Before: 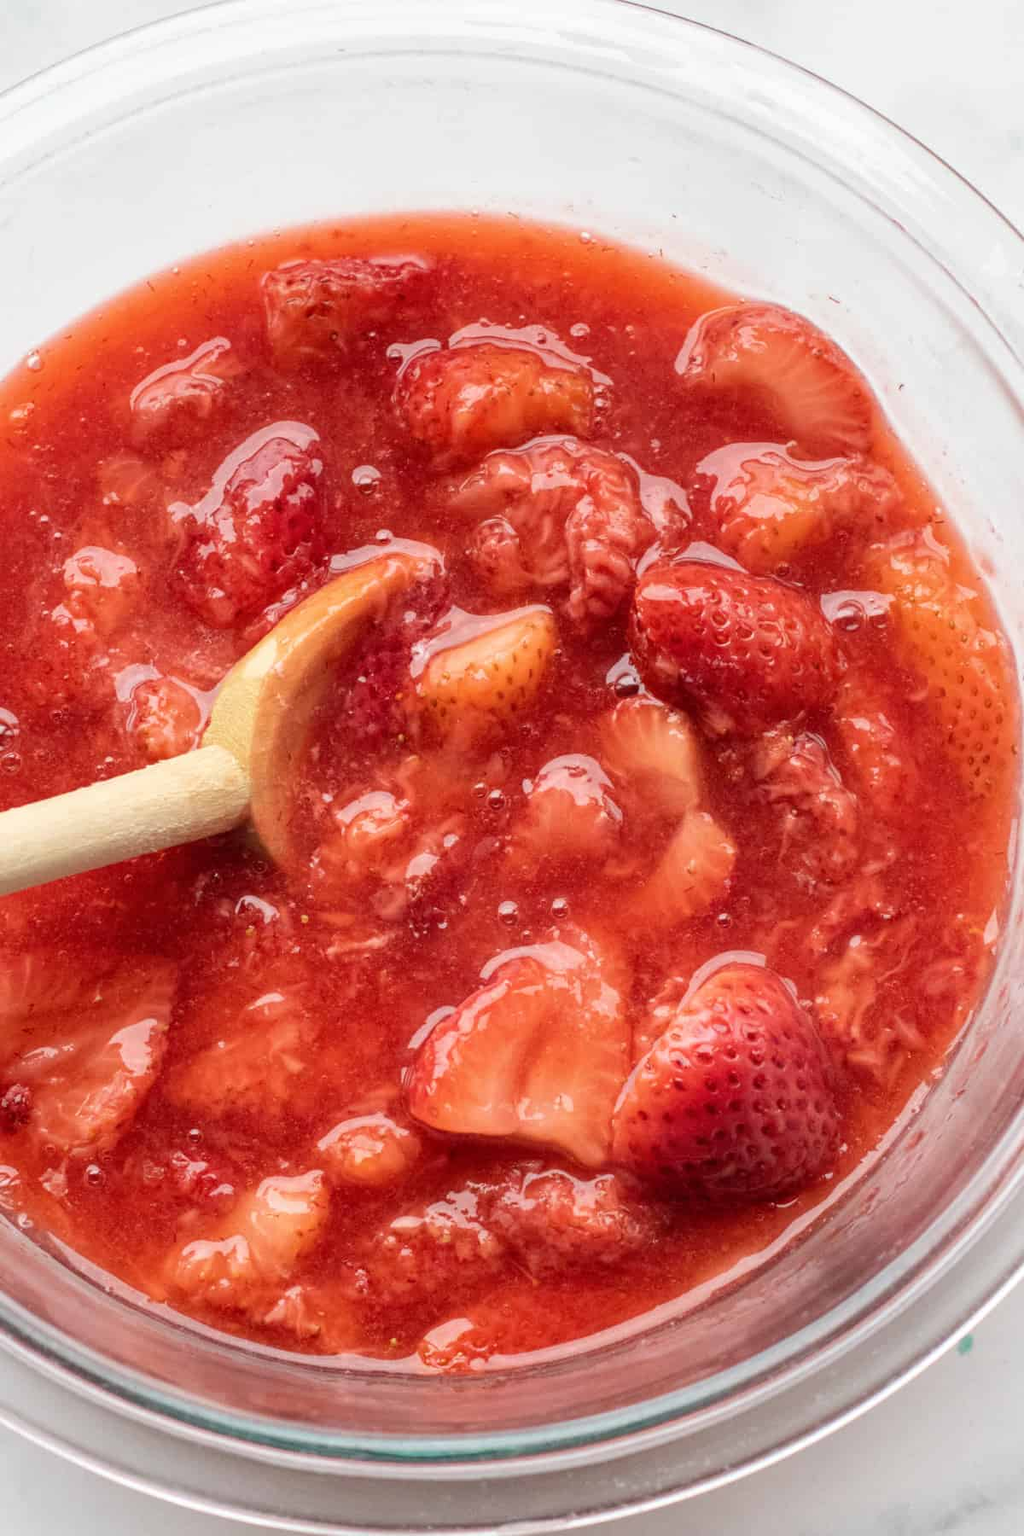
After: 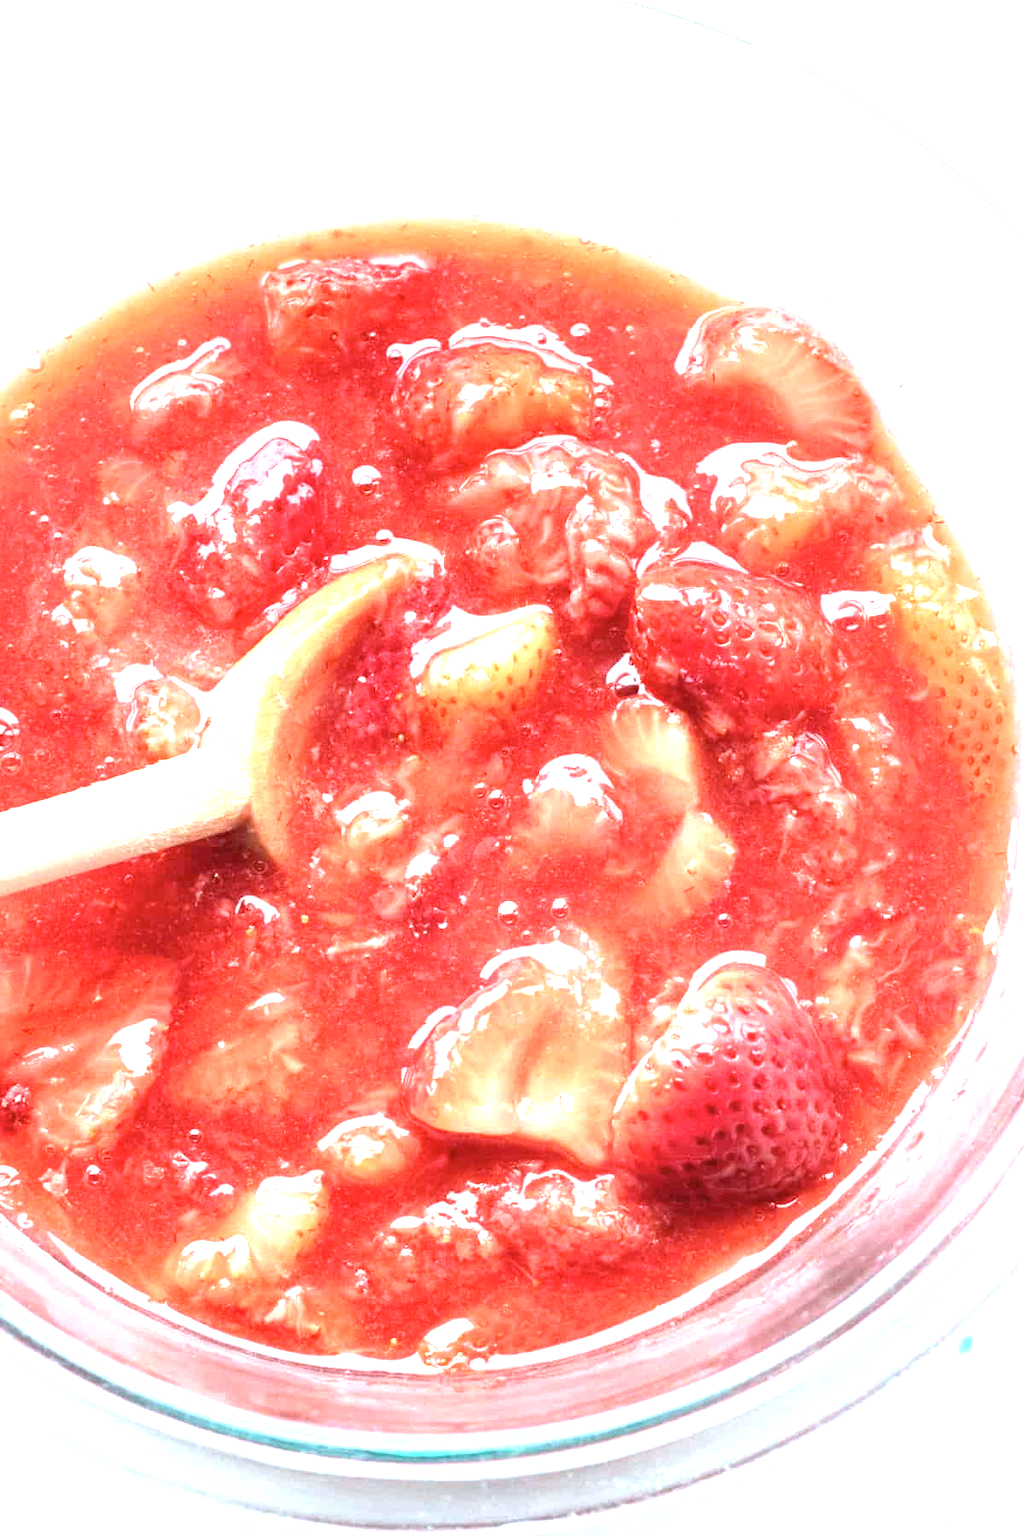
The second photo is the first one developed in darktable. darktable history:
exposure: black level correction 0, exposure 1.741 EV, compensate exposure bias true, compensate highlight preservation false
color correction: highlights a* -11.71, highlights b* -15.58
